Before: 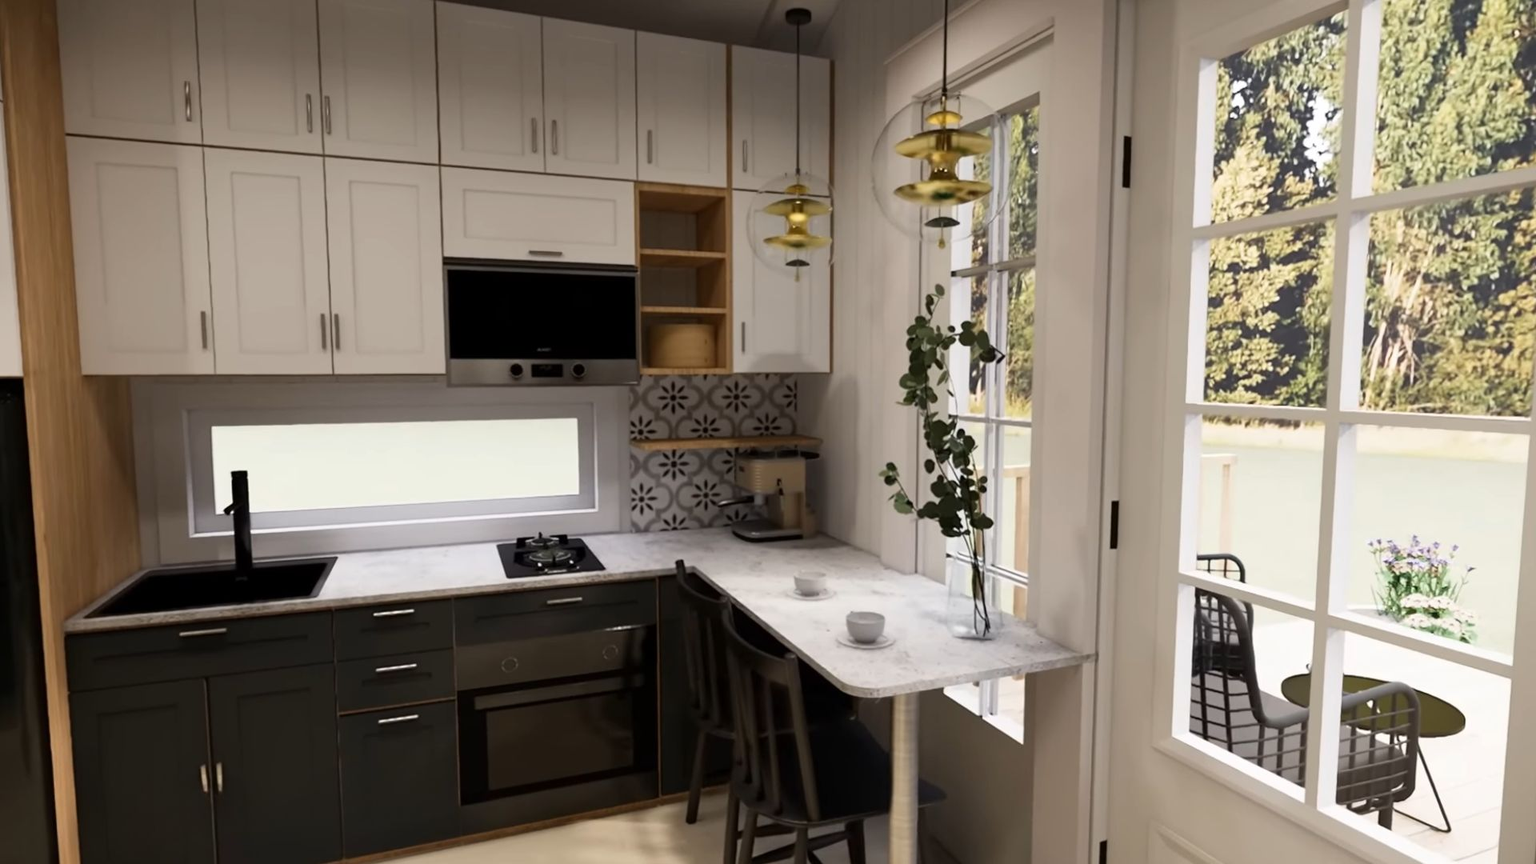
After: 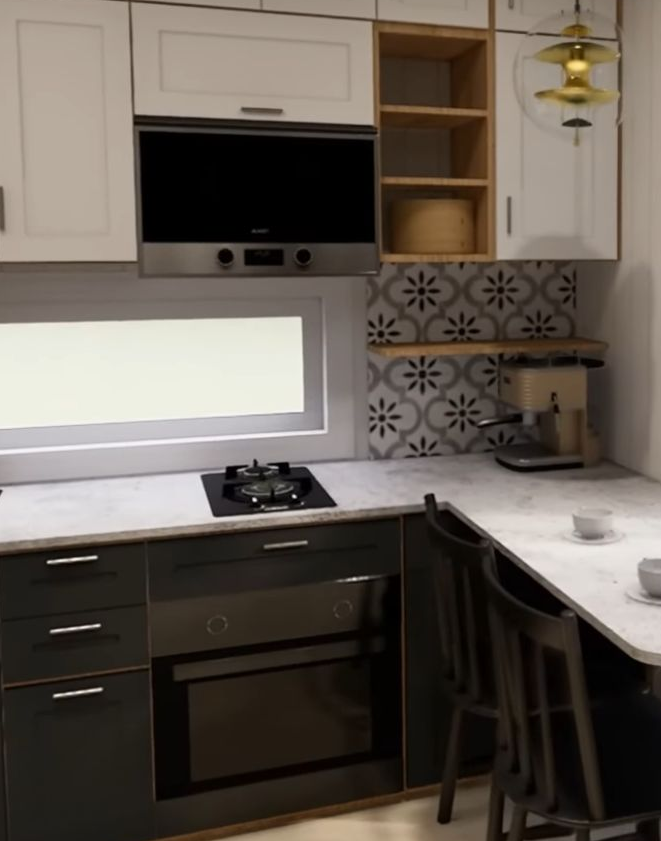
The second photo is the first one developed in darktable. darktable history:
crop and rotate: left 21.882%, top 19.094%, right 43.656%, bottom 3.004%
